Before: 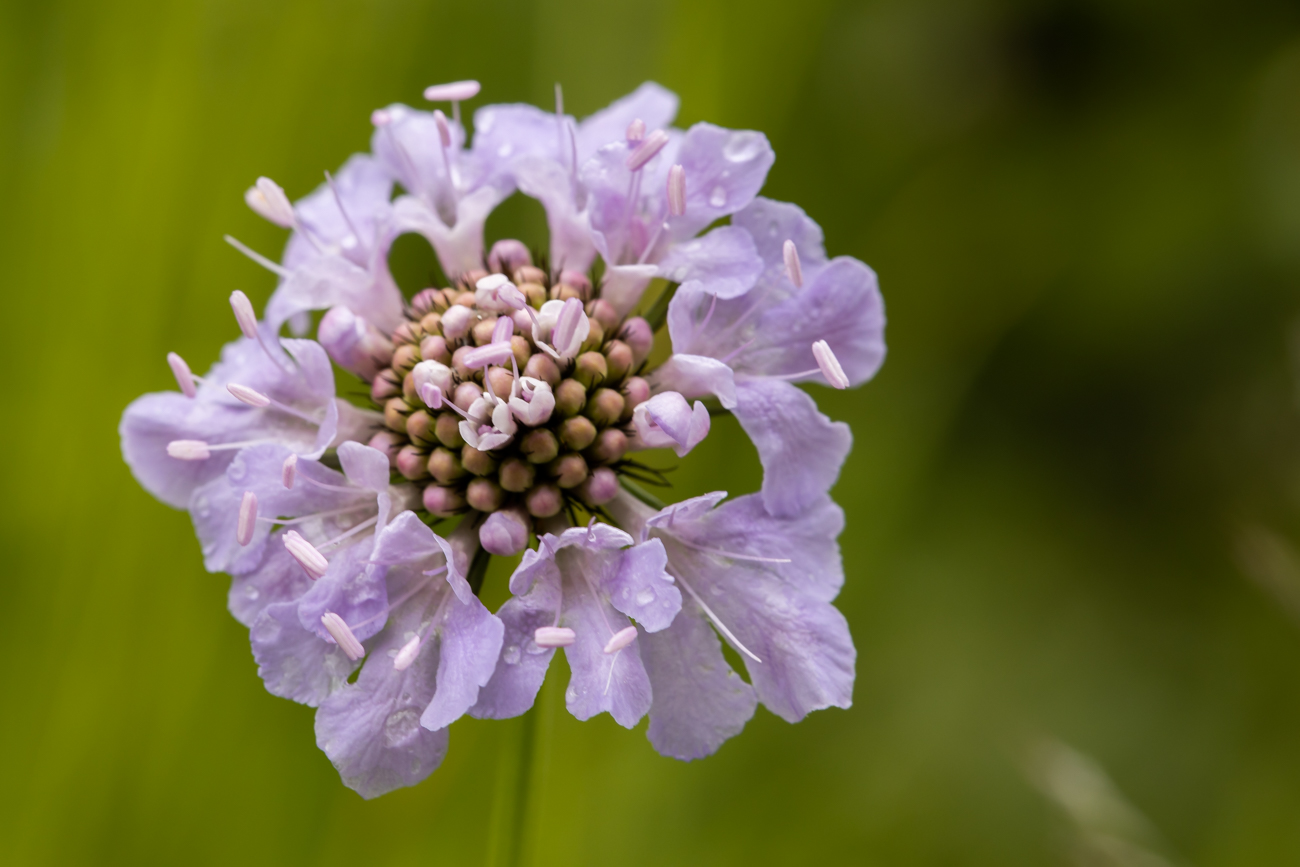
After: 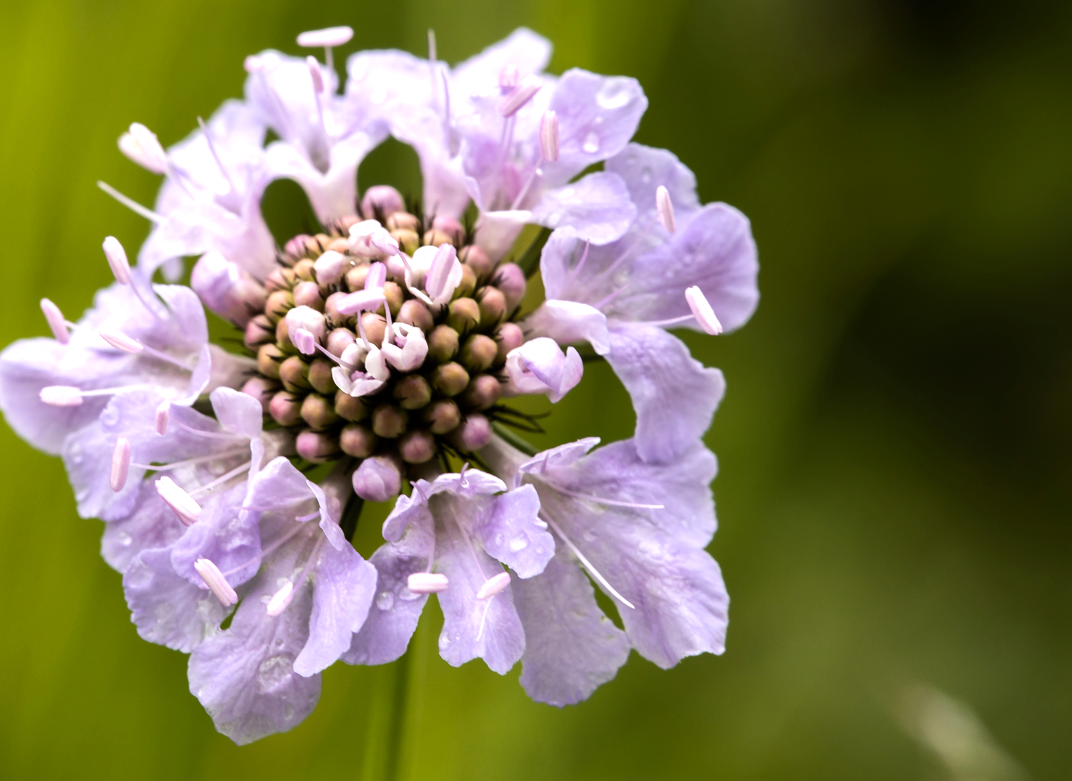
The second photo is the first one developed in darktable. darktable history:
tone equalizer: -8 EV -0.719 EV, -7 EV -0.726 EV, -6 EV -0.601 EV, -5 EV -0.367 EV, -3 EV 0.398 EV, -2 EV 0.6 EV, -1 EV 0.675 EV, +0 EV 0.722 EV, edges refinement/feathering 500, mask exposure compensation -1.25 EV, preserve details no
crop: left 9.826%, top 6.247%, right 7.339%, bottom 2.561%
